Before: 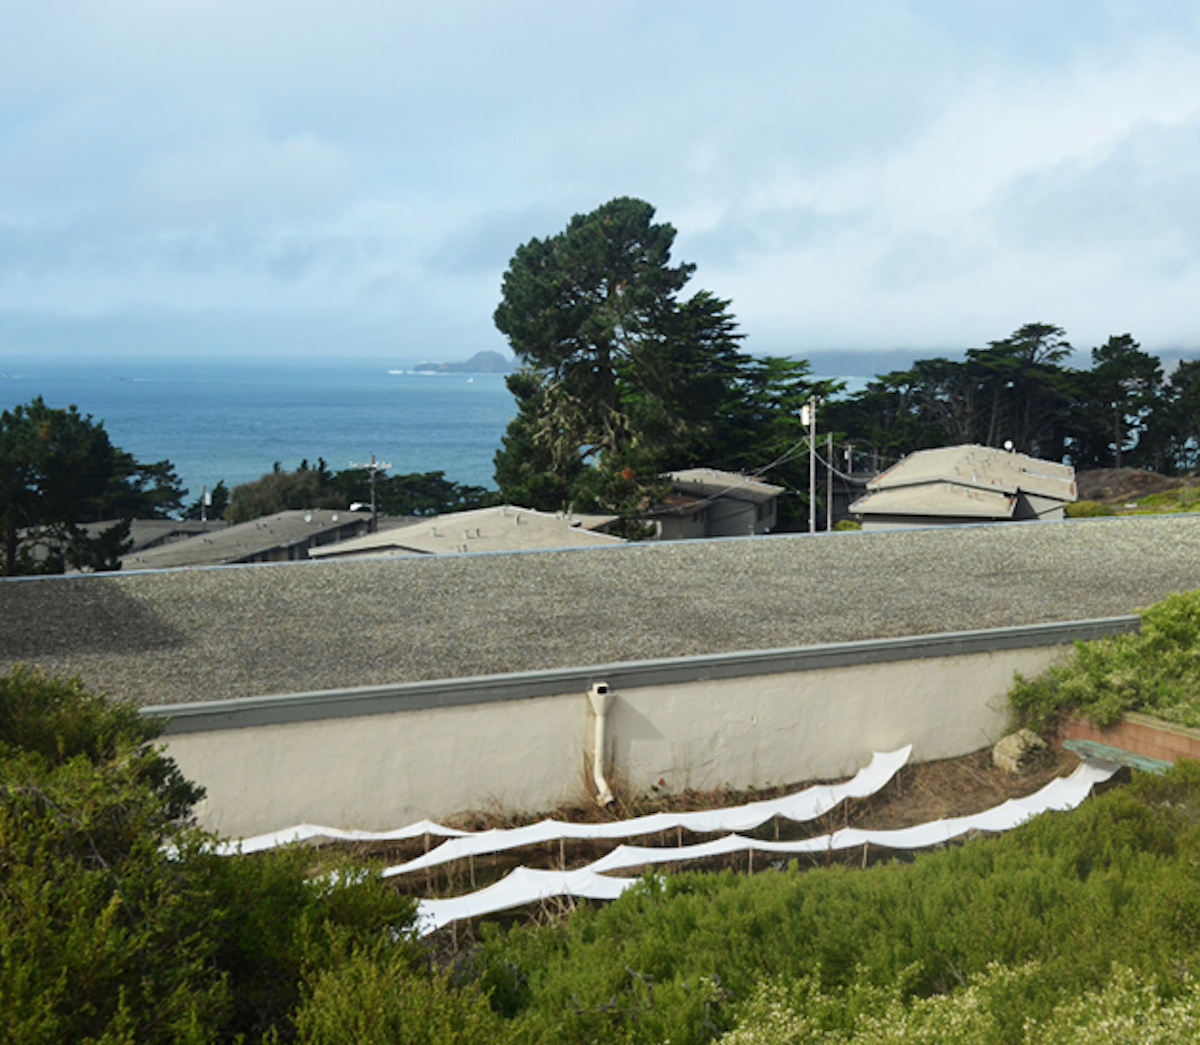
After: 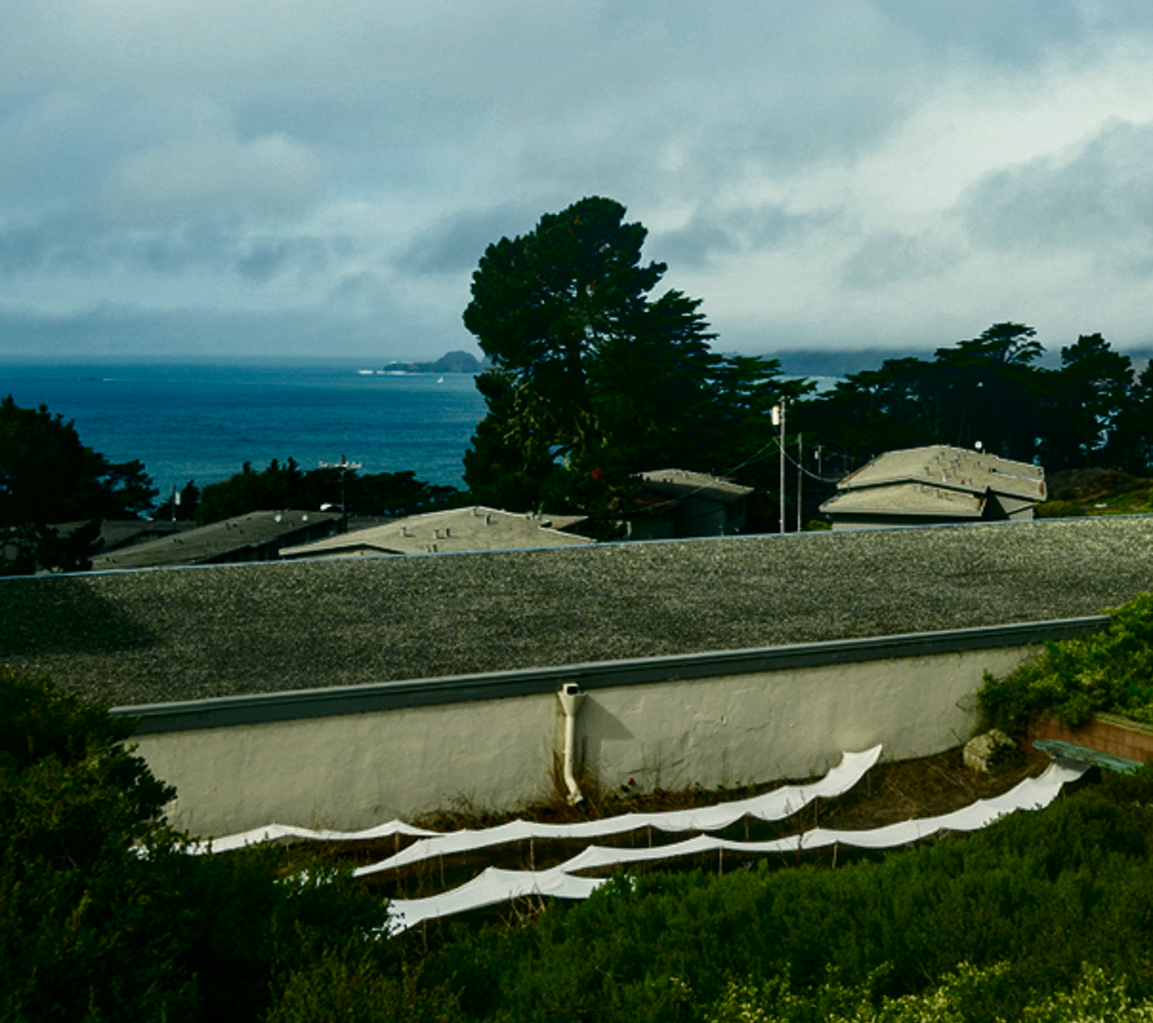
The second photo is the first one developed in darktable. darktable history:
crop and rotate: left 2.567%, right 1.33%, bottom 2.054%
color correction: highlights a* -0.433, highlights b* 9.17, shadows a* -8.79, shadows b* 1.16
local contrast: on, module defaults
contrast brightness saturation: contrast 0.09, brightness -0.6, saturation 0.173
